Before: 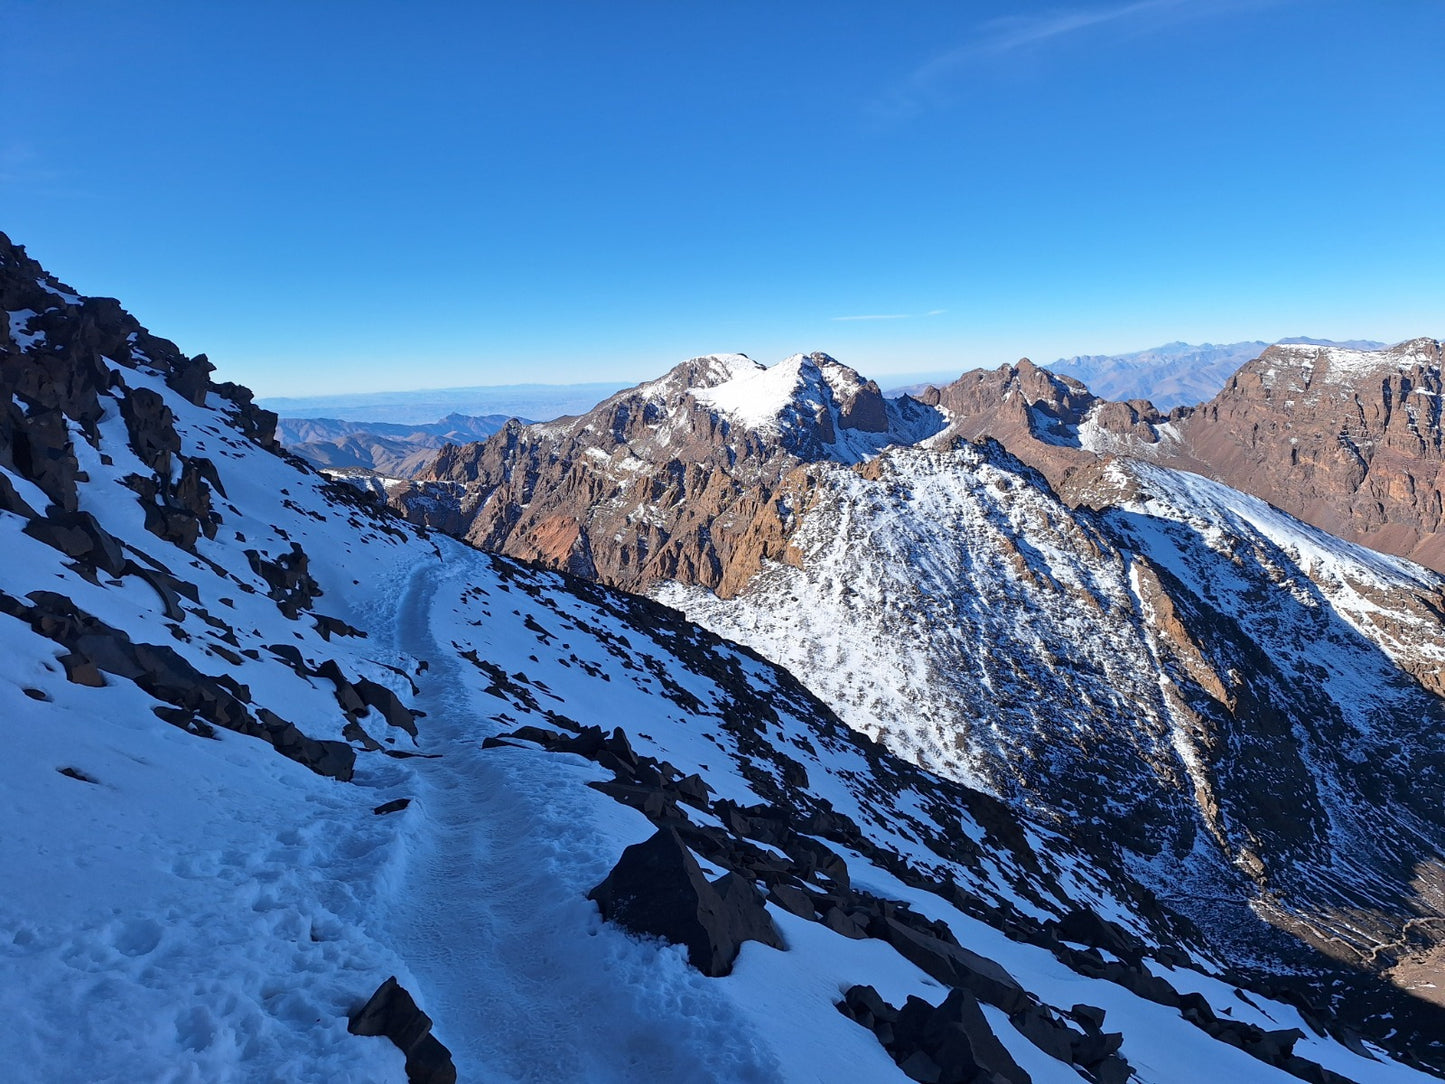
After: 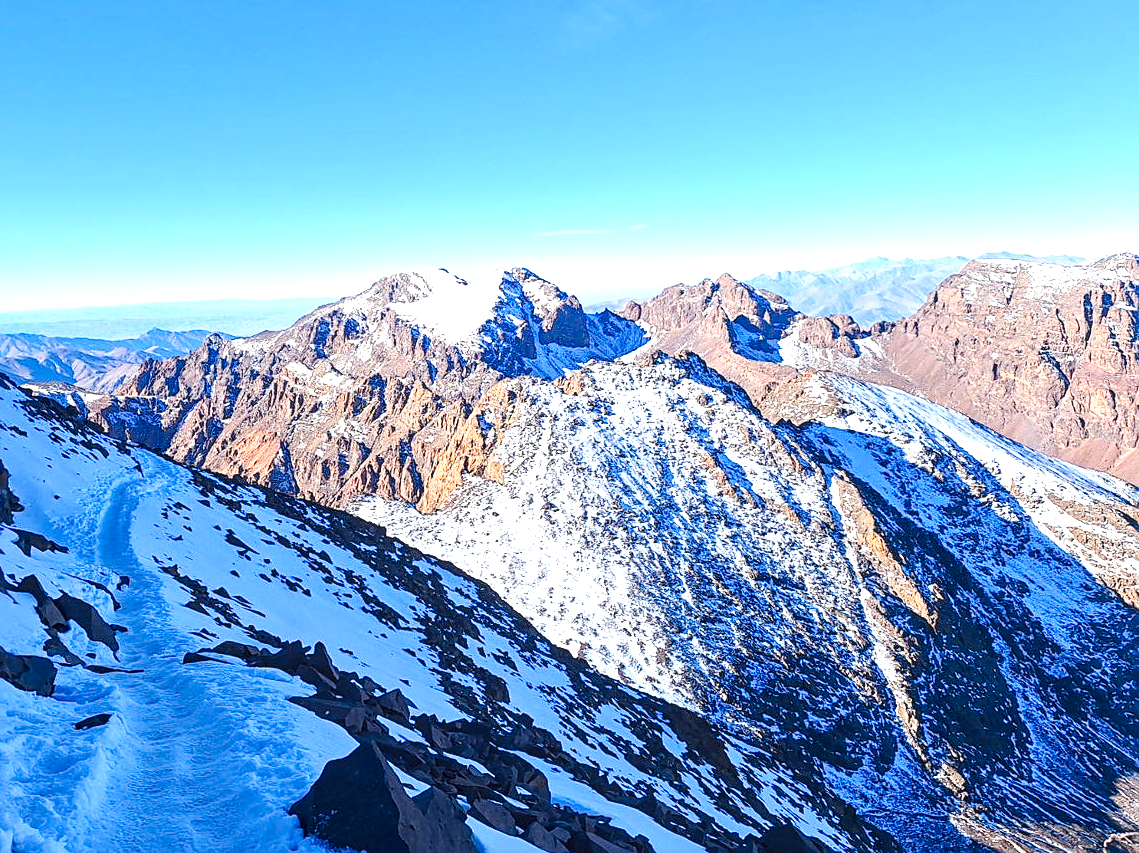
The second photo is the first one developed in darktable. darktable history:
crop and rotate: left 20.74%, top 7.912%, right 0.375%, bottom 13.378%
tone equalizer: on, module defaults
exposure: exposure 1.223 EV, compensate highlight preservation false
local contrast: on, module defaults
tone curve: curves: ch0 [(0, 0) (0.003, 0.005) (0.011, 0.013) (0.025, 0.027) (0.044, 0.044) (0.069, 0.06) (0.1, 0.081) (0.136, 0.114) (0.177, 0.16) (0.224, 0.211) (0.277, 0.277) (0.335, 0.354) (0.399, 0.435) (0.468, 0.538) (0.543, 0.626) (0.623, 0.708) (0.709, 0.789) (0.801, 0.867) (0.898, 0.935) (1, 1)], preserve colors none
color zones: curves: ch0 [(0, 0.613) (0.01, 0.613) (0.245, 0.448) (0.498, 0.529) (0.642, 0.665) (0.879, 0.777) (0.99, 0.613)]; ch1 [(0, 0) (0.143, 0) (0.286, 0) (0.429, 0) (0.571, 0) (0.714, 0) (0.857, 0)], mix -131.09%
sharpen: on, module defaults
